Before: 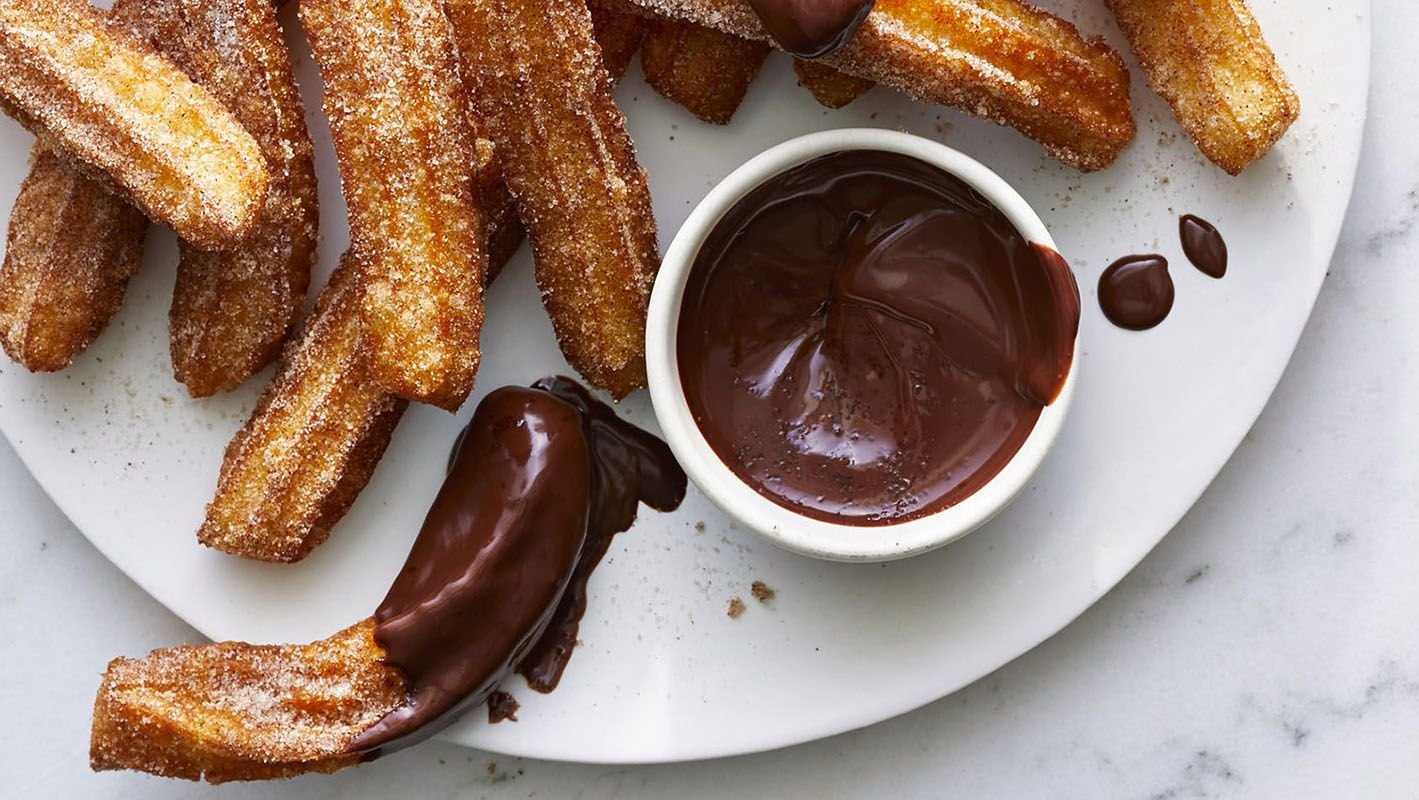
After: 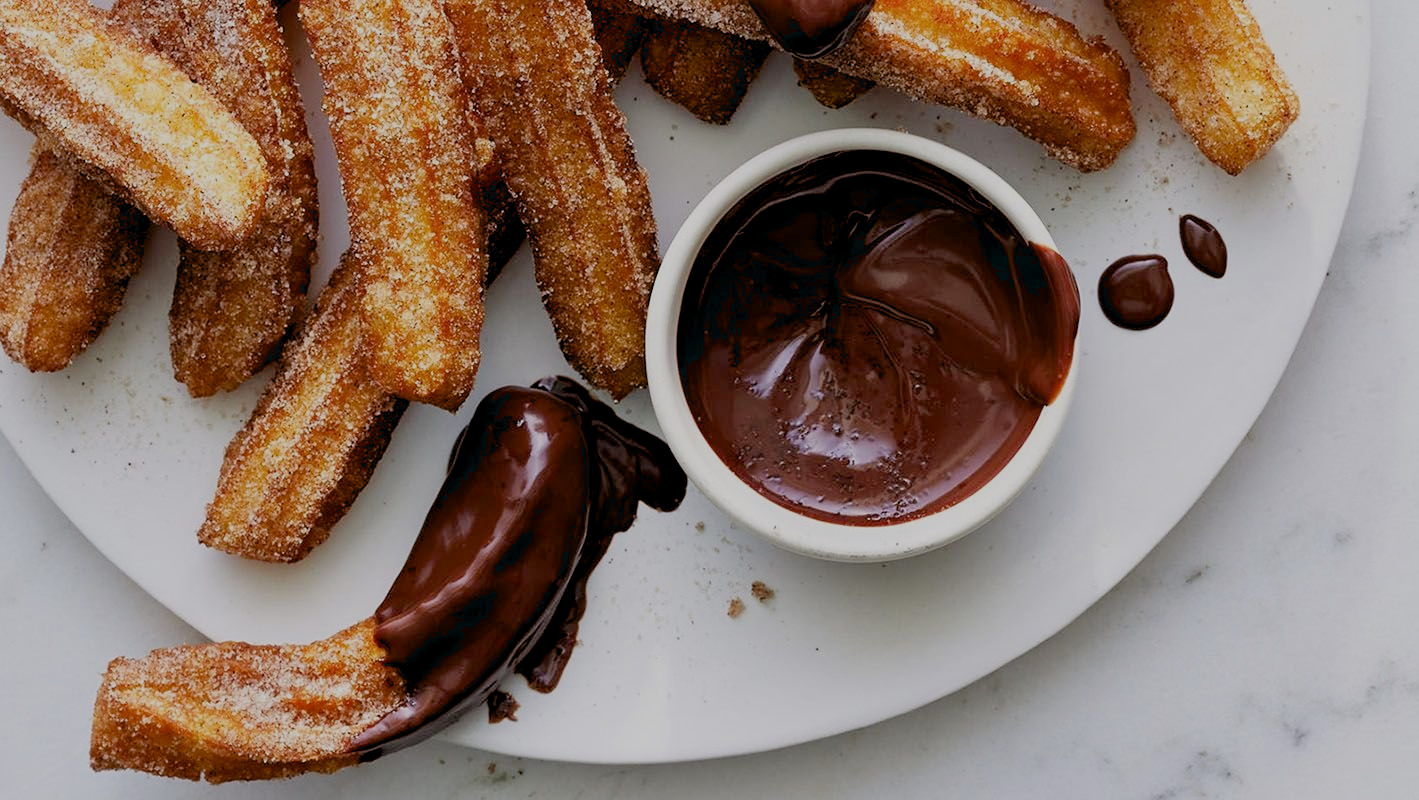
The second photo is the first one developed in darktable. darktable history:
exposure: black level correction 0.009, exposure 0.015 EV, compensate highlight preservation false
filmic rgb: black relative exposure -8.84 EV, white relative exposure 4.98 EV, target black luminance 0%, hardness 3.78, latitude 66.7%, contrast 0.816, highlights saturation mix 11.13%, shadows ↔ highlights balance 20.28%
